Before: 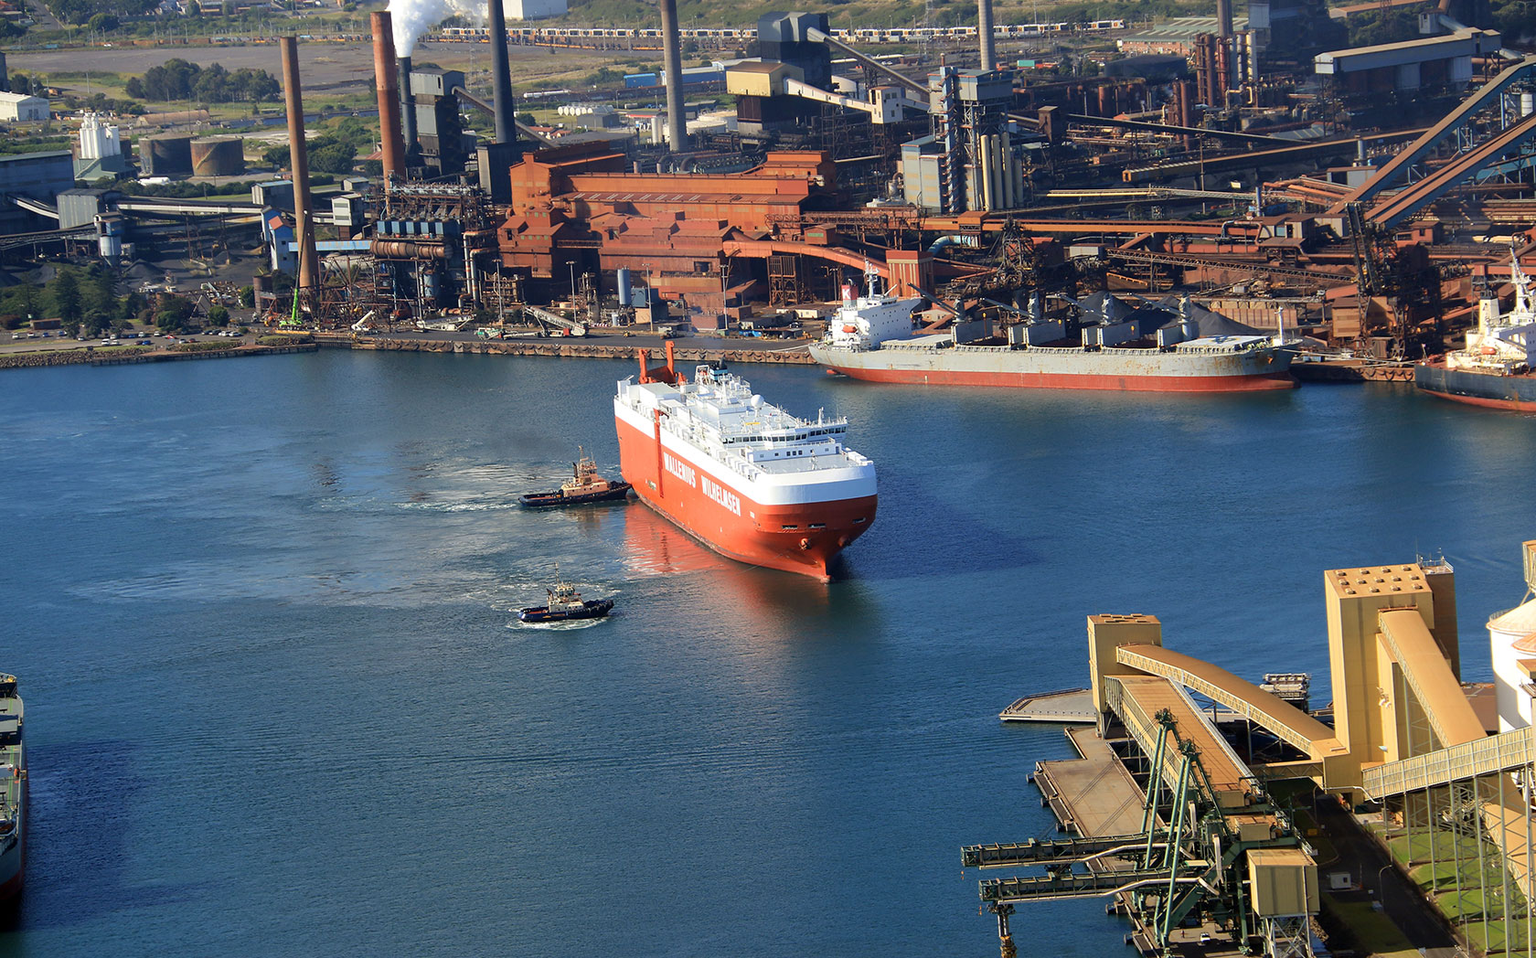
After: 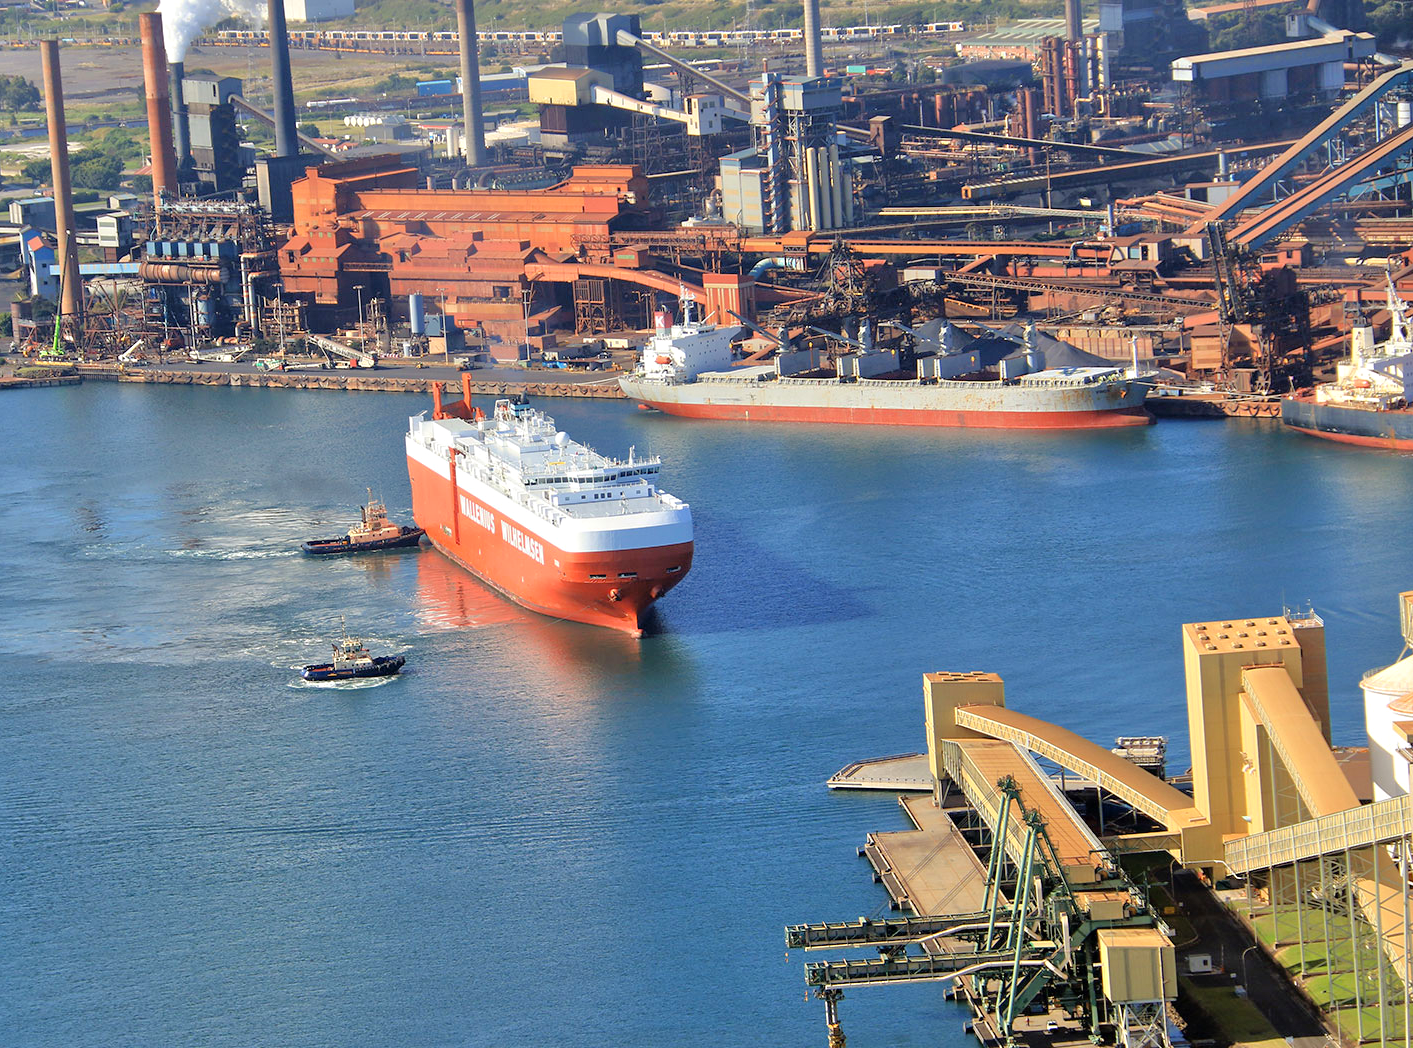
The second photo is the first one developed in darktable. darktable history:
tone equalizer: -7 EV 0.153 EV, -6 EV 0.61 EV, -5 EV 1.12 EV, -4 EV 1.31 EV, -3 EV 1.14 EV, -2 EV 0.6 EV, -1 EV 0.158 EV, mask exposure compensation -0.501 EV
crop: left 15.857%
